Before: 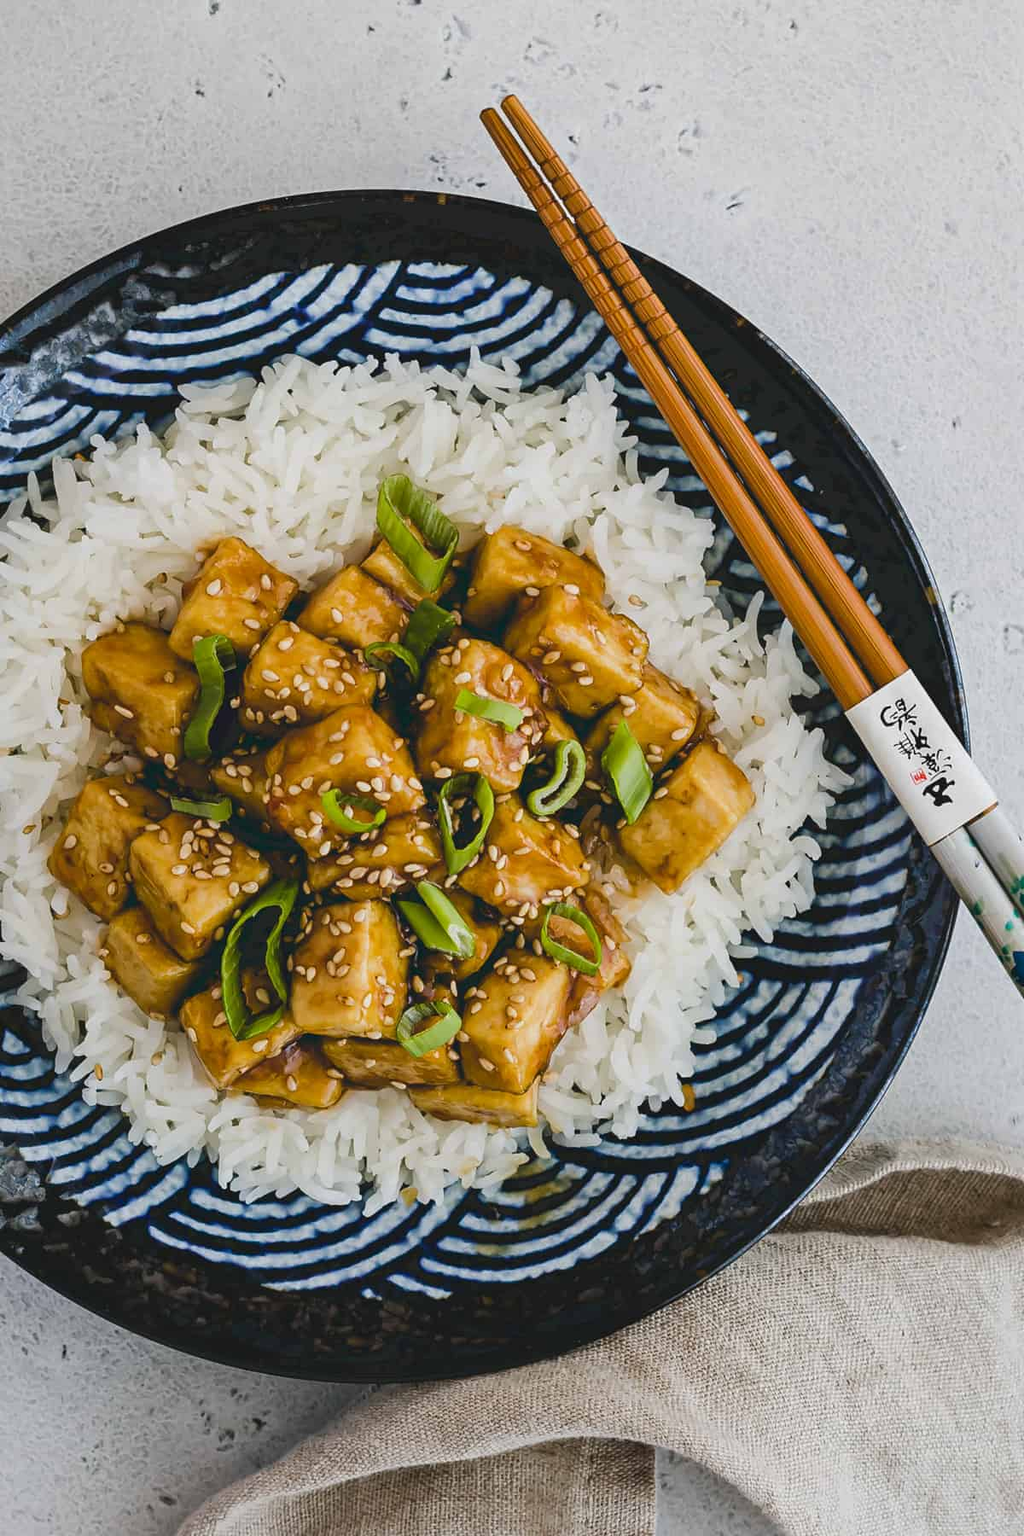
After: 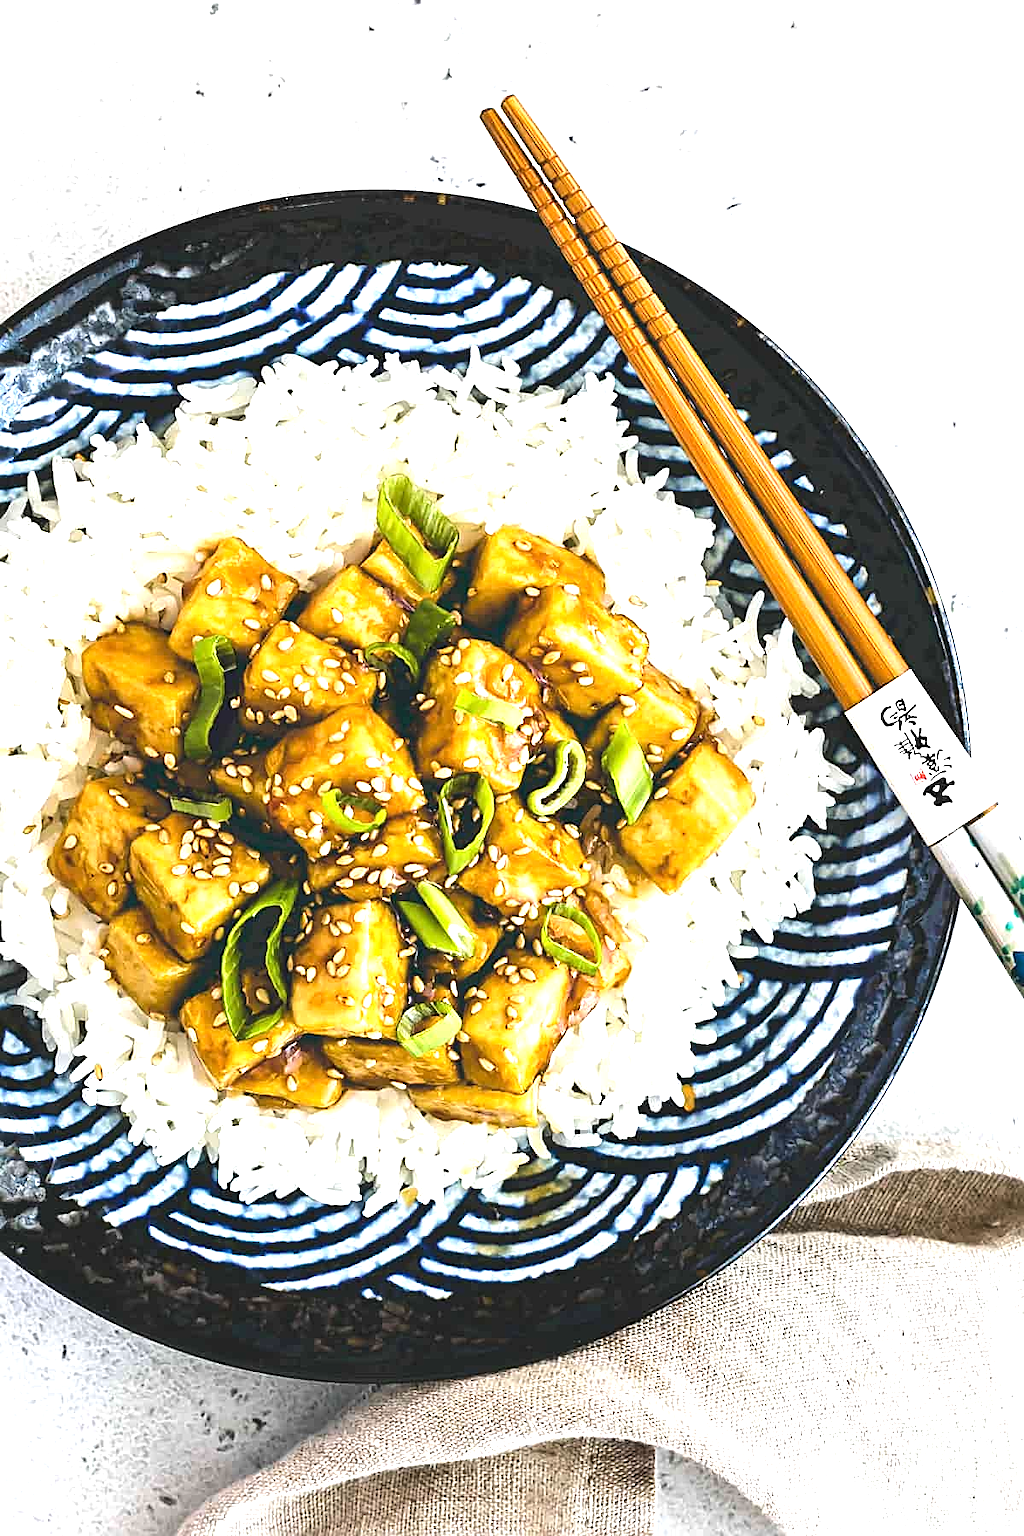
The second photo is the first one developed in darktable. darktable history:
sharpen: on, module defaults
tone equalizer: -8 EV -0.417 EV, -7 EV -0.389 EV, -6 EV -0.333 EV, -5 EV -0.222 EV, -3 EV 0.222 EV, -2 EV 0.333 EV, -1 EV 0.389 EV, +0 EV 0.417 EV, edges refinement/feathering 500, mask exposure compensation -1.57 EV, preserve details no
exposure: exposure 1.137 EV, compensate highlight preservation false
